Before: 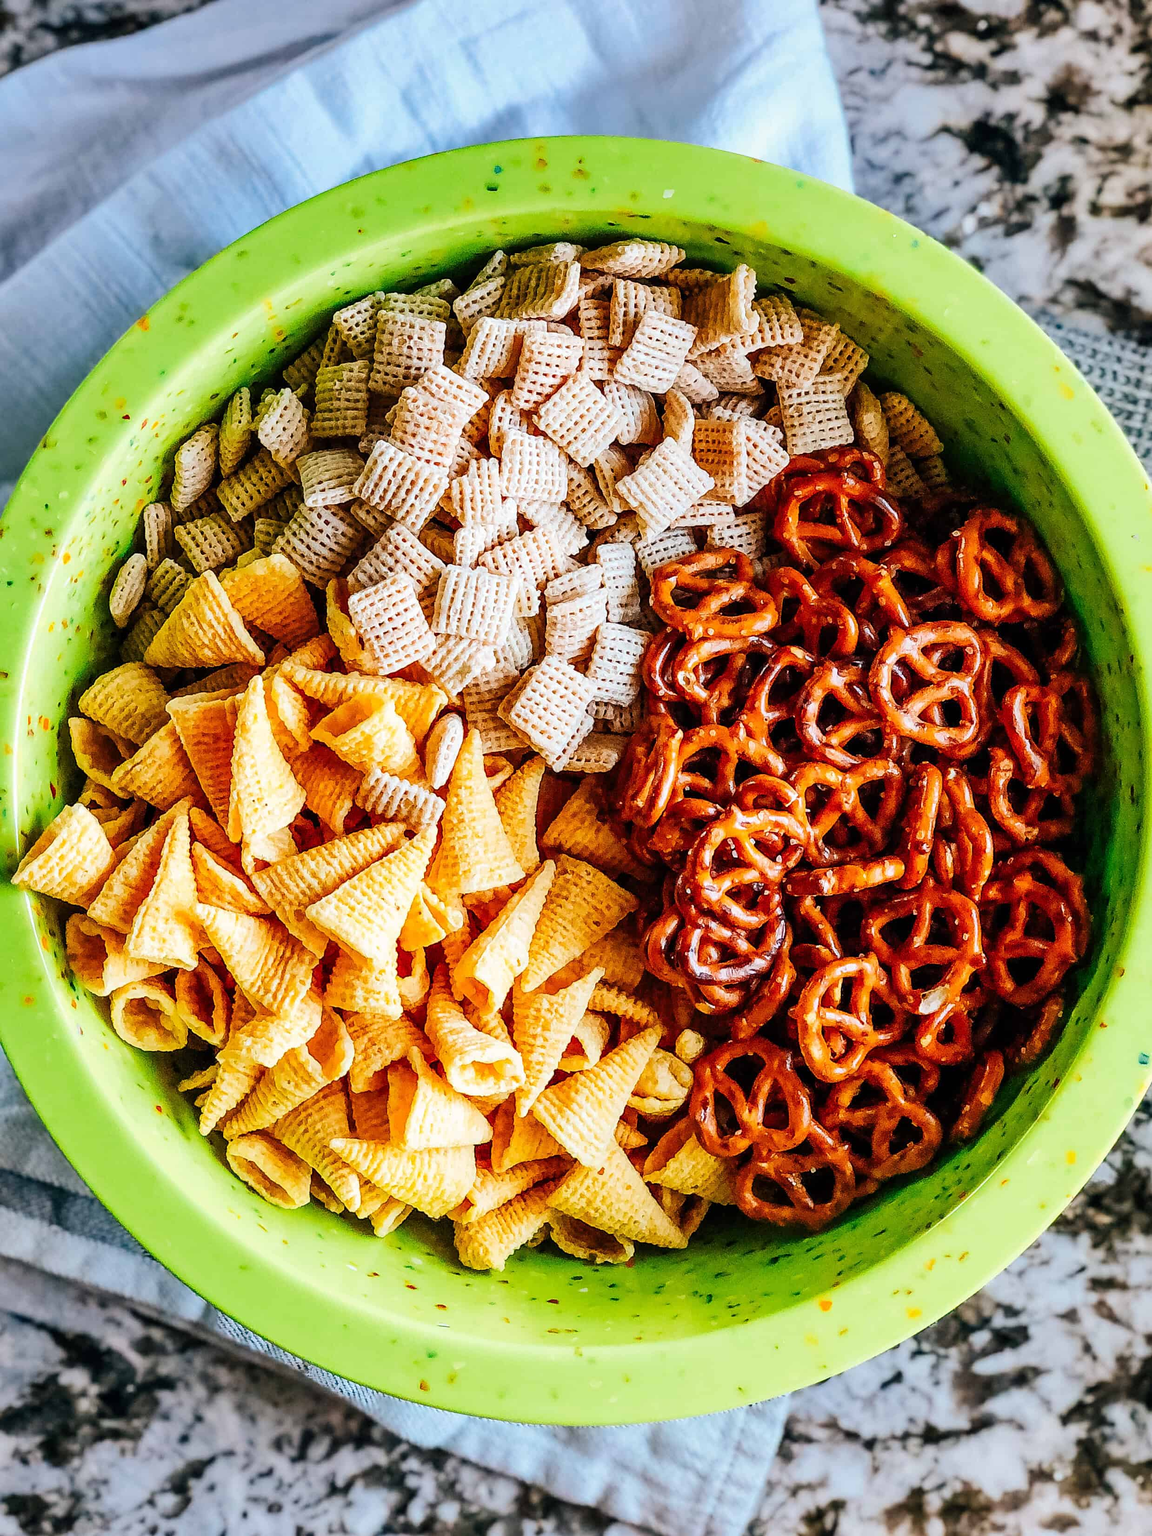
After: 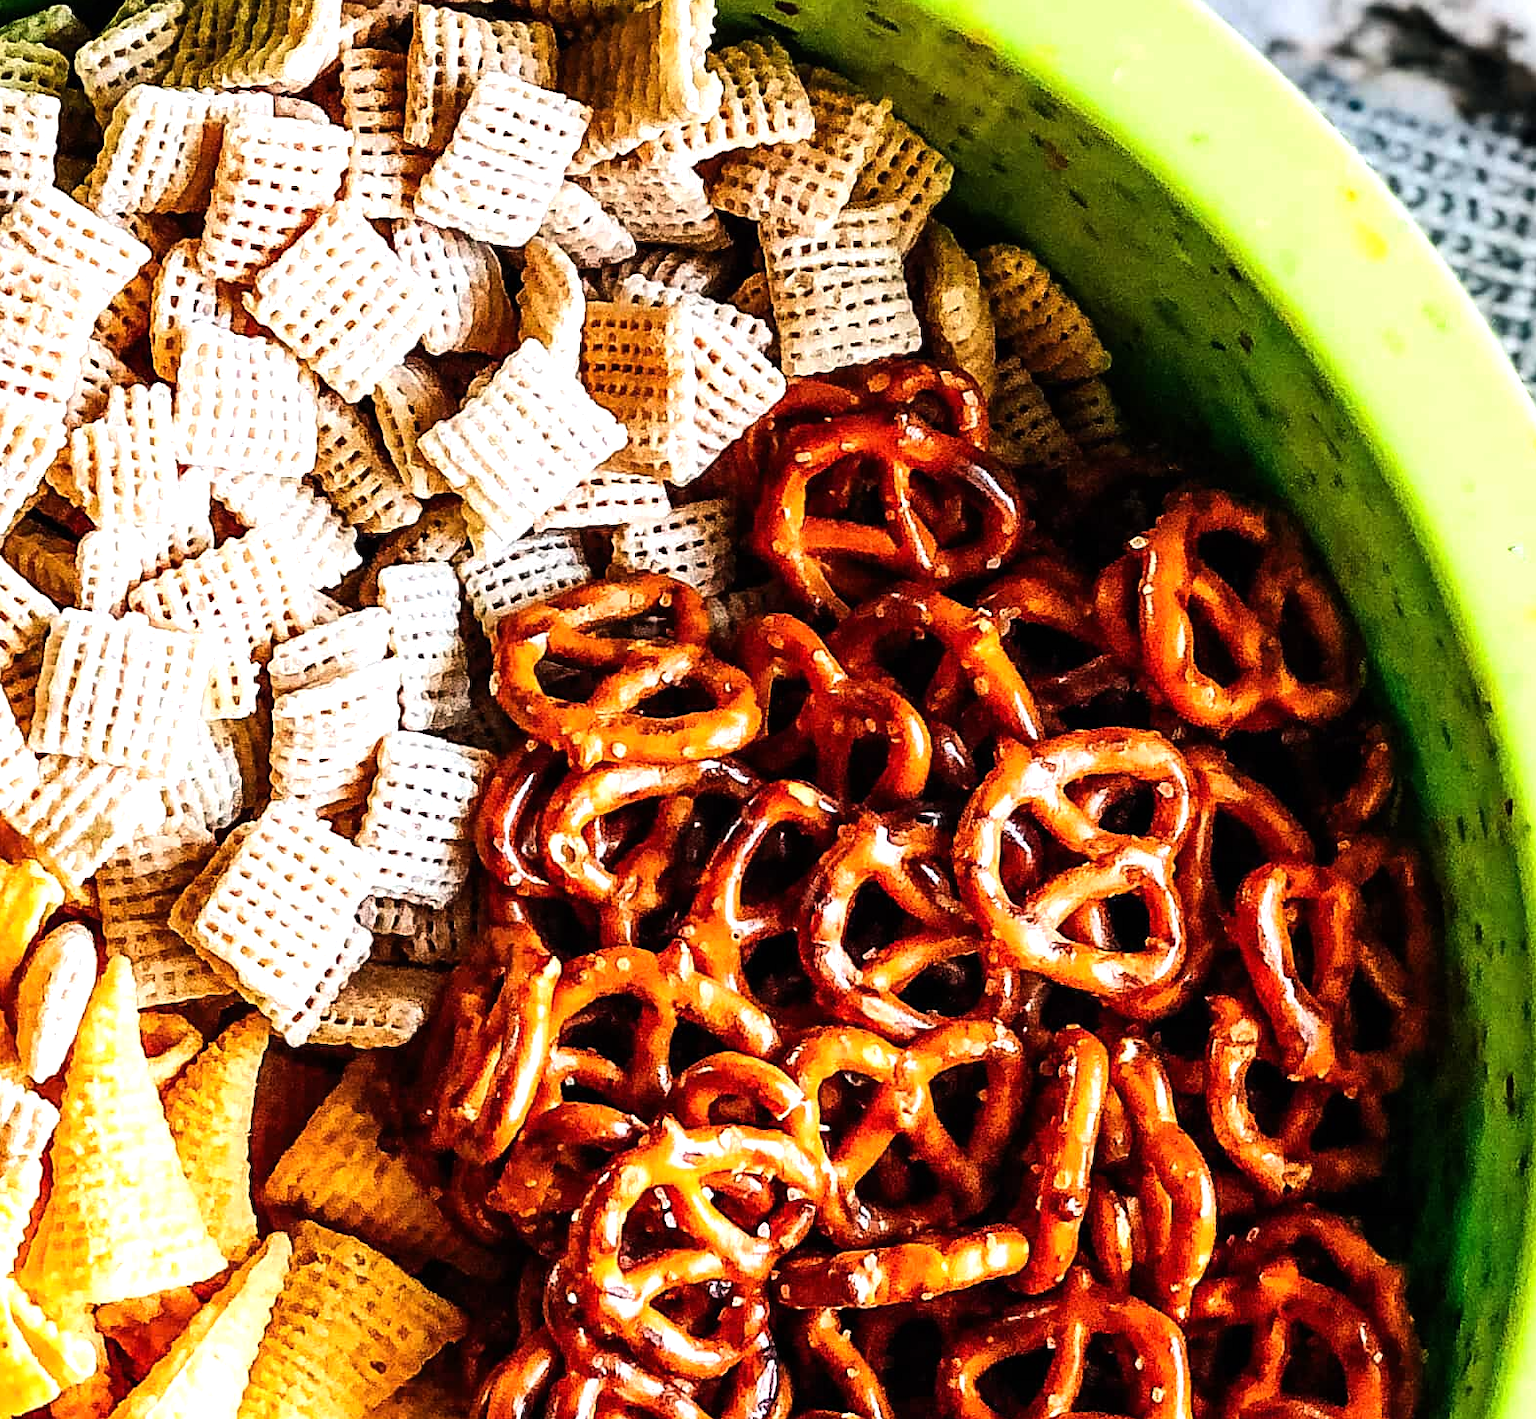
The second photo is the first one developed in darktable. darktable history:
crop: left 36.283%, top 18.04%, right 0.603%, bottom 38.236%
tone equalizer: -8 EV -0.784 EV, -7 EV -0.685 EV, -6 EV -0.627 EV, -5 EV -0.41 EV, -3 EV 0.387 EV, -2 EV 0.6 EV, -1 EV 0.693 EV, +0 EV 0.723 EV, edges refinement/feathering 500, mask exposure compensation -1.57 EV, preserve details no
